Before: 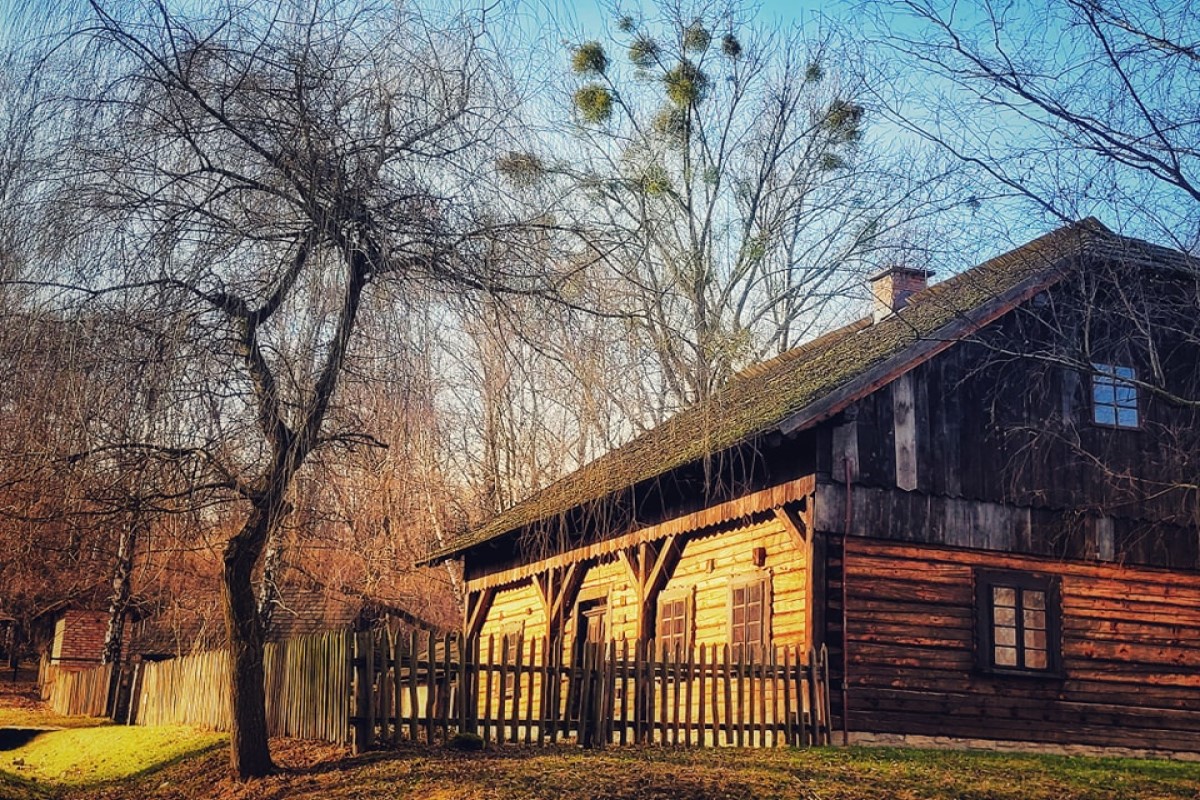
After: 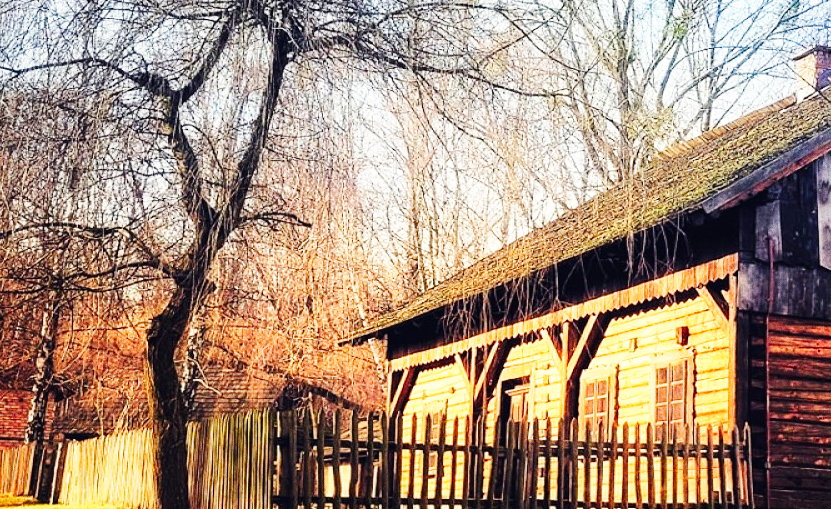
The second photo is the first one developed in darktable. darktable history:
base curve: curves: ch0 [(0, 0.003) (0.001, 0.002) (0.006, 0.004) (0.02, 0.022) (0.048, 0.086) (0.094, 0.234) (0.162, 0.431) (0.258, 0.629) (0.385, 0.8) (0.548, 0.918) (0.751, 0.988) (1, 1)], preserve colors none
crop: left 6.488%, top 27.668%, right 24.183%, bottom 8.656%
grain: coarseness 0.09 ISO
